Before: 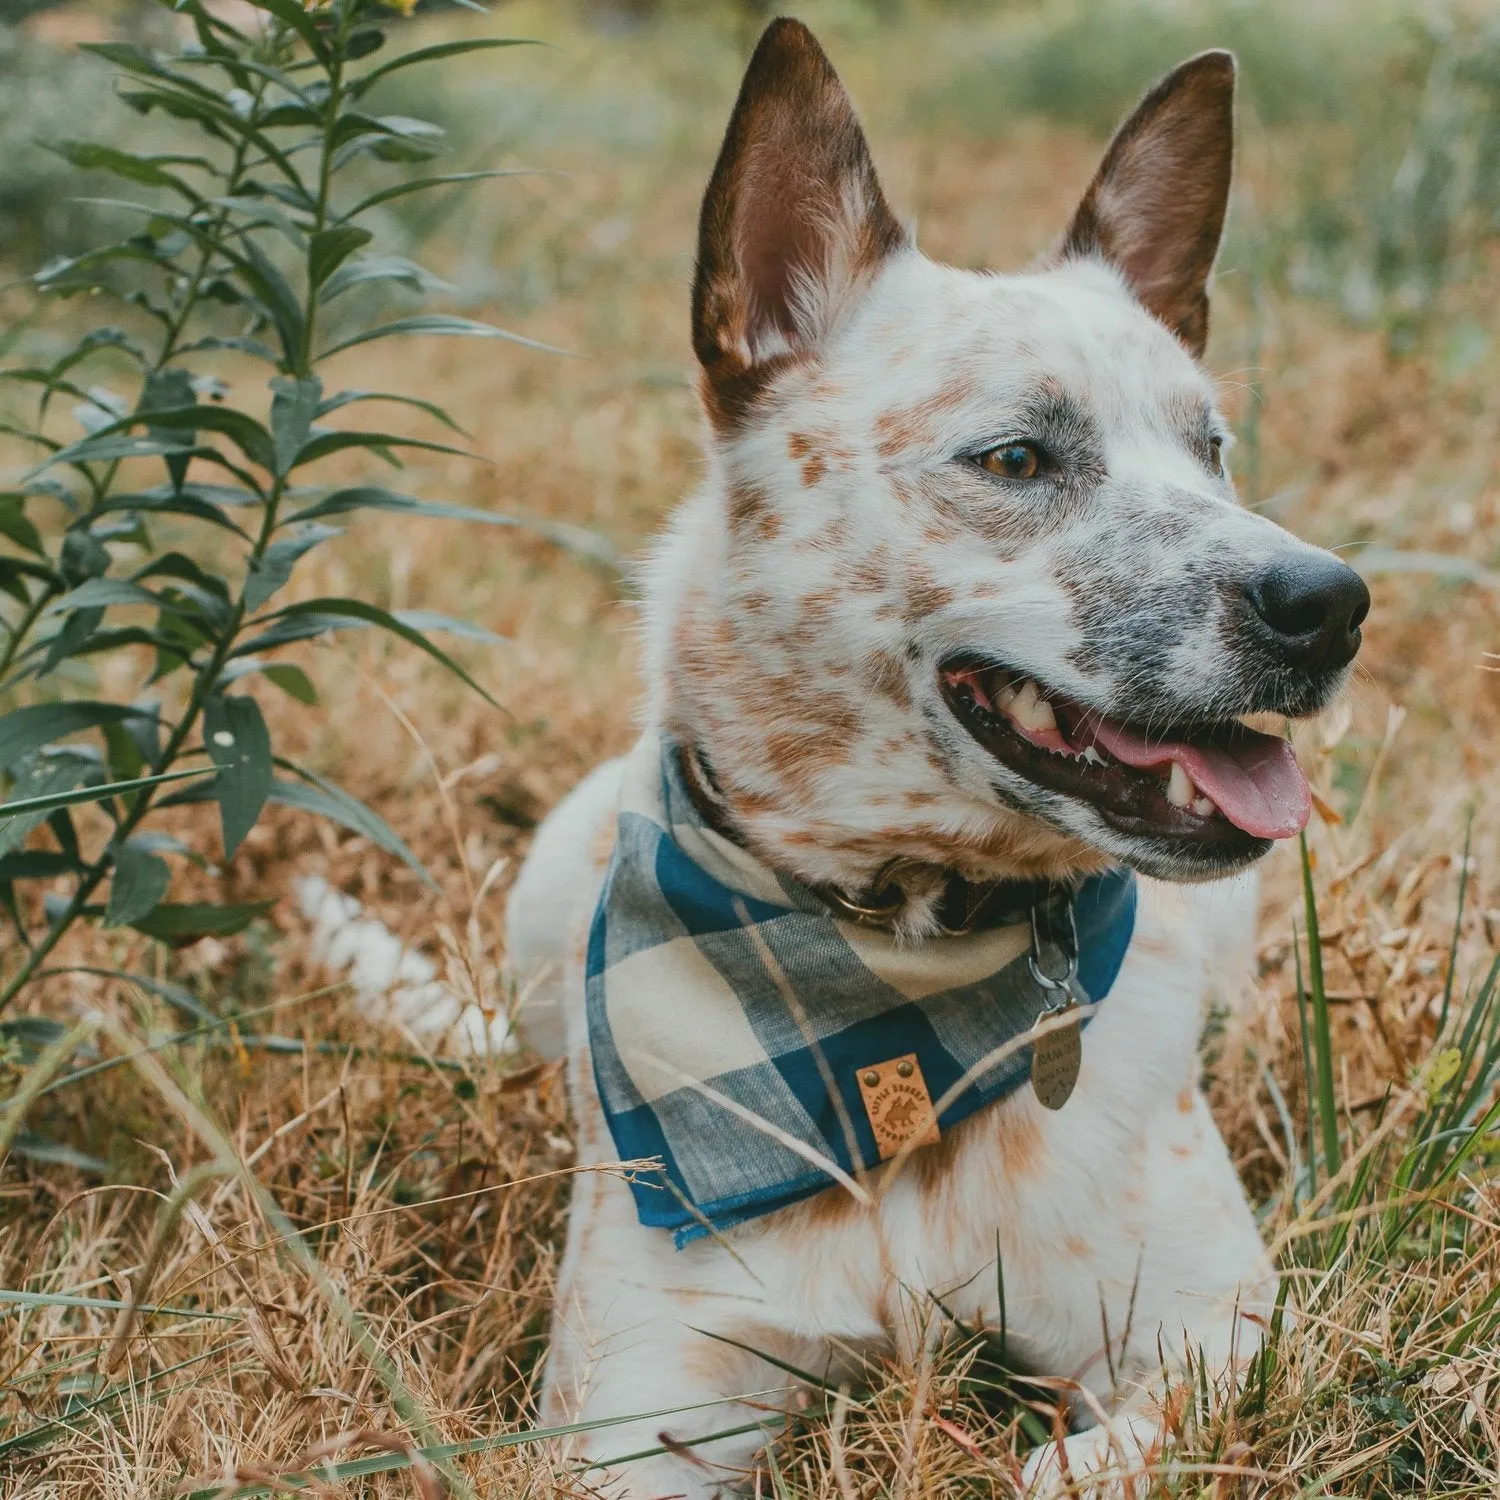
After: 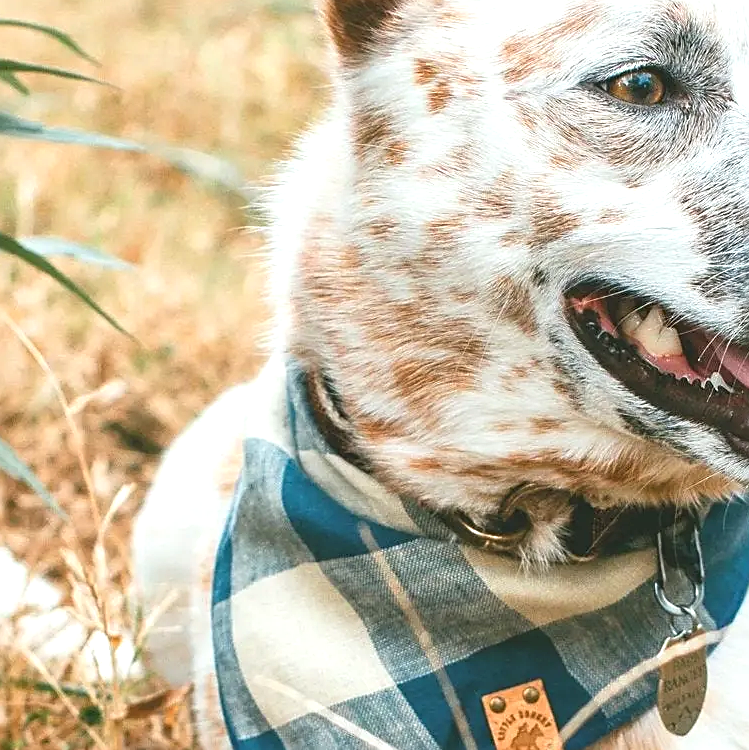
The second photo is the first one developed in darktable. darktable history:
crop: left 25%, top 25%, right 25%, bottom 25%
exposure: exposure 1.089 EV, compensate highlight preservation false
sharpen: on, module defaults
